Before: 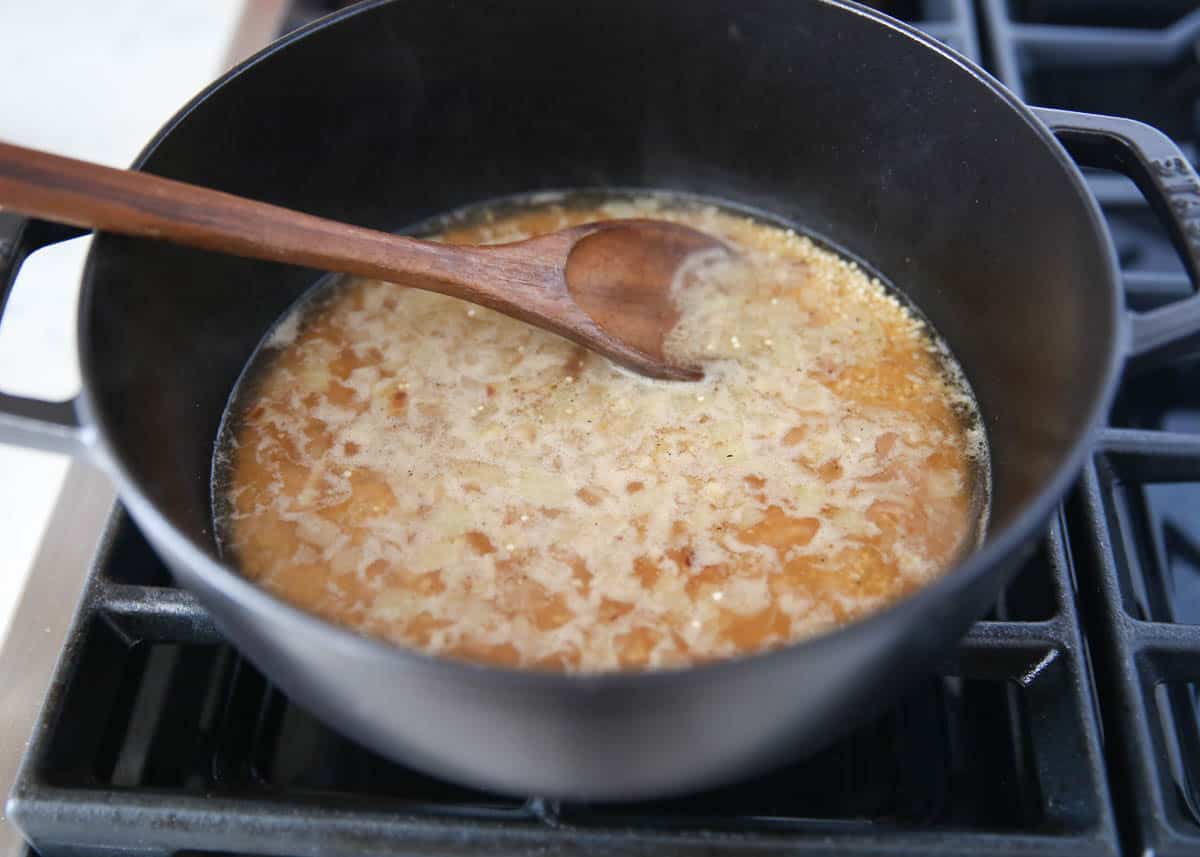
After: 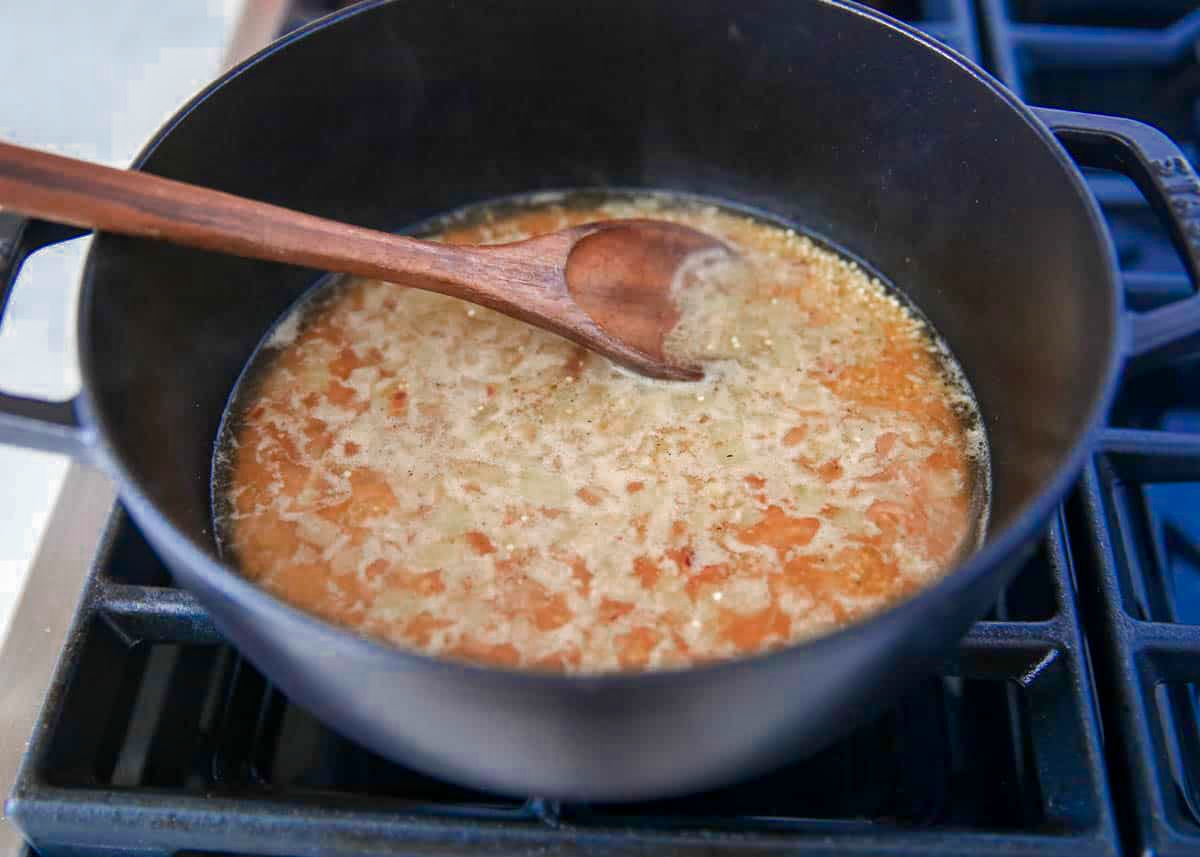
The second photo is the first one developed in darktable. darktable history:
color zones: curves: ch0 [(0, 0.553) (0.123, 0.58) (0.23, 0.419) (0.468, 0.155) (0.605, 0.132) (0.723, 0.063) (0.833, 0.172) (0.921, 0.468)]; ch1 [(0.025, 0.645) (0.229, 0.584) (0.326, 0.551) (0.537, 0.446) (0.599, 0.911) (0.708, 1) (0.805, 0.944)]; ch2 [(0.086, 0.468) (0.254, 0.464) (0.638, 0.564) (0.702, 0.592) (0.768, 0.564)]
local contrast: on, module defaults
